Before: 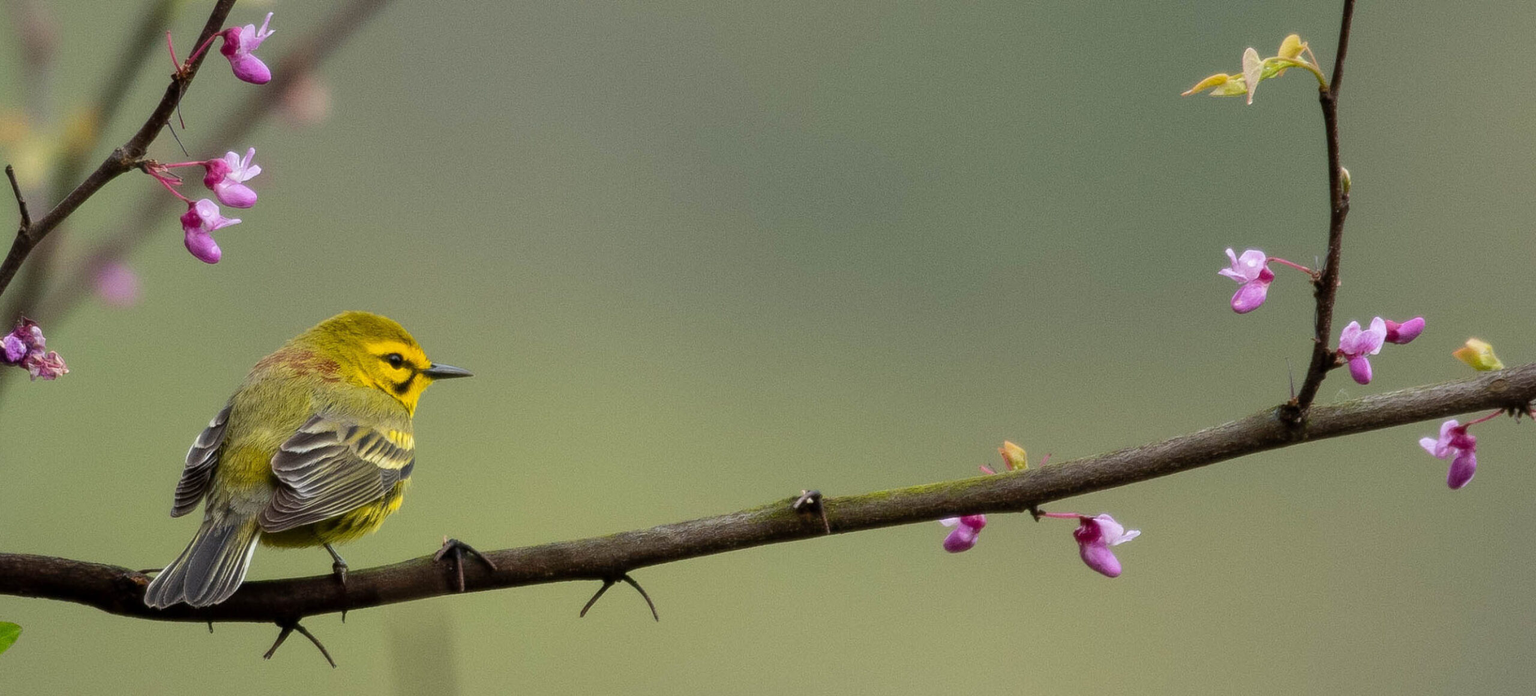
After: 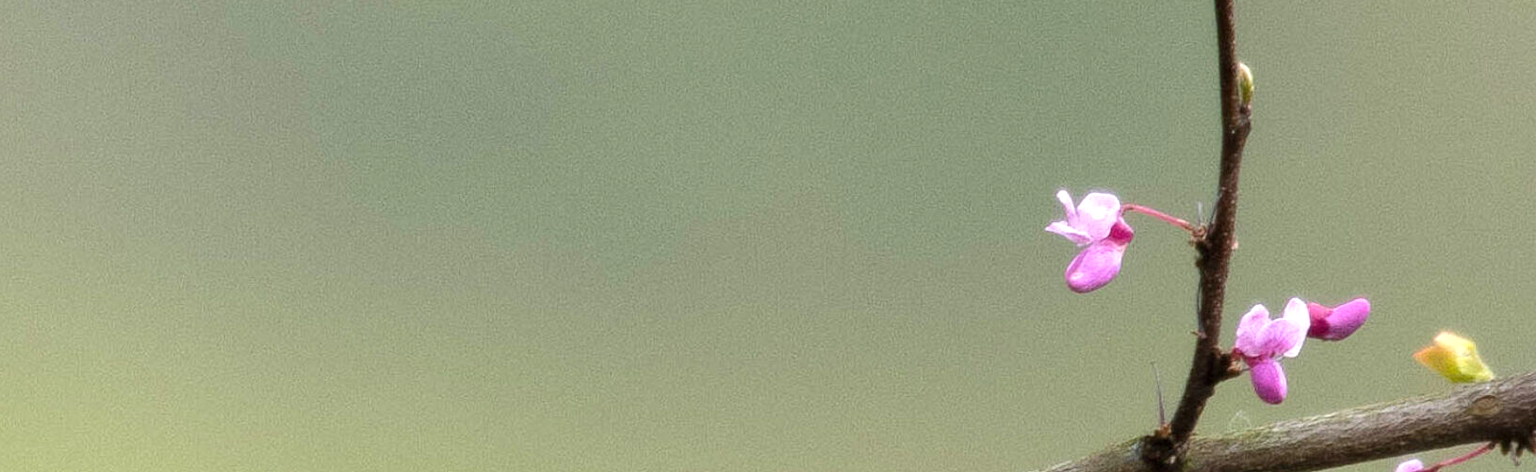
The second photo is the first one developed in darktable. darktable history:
crop: left 36.005%, top 18.293%, right 0.31%, bottom 38.444%
exposure: exposure 0.74 EV, compensate highlight preservation false
